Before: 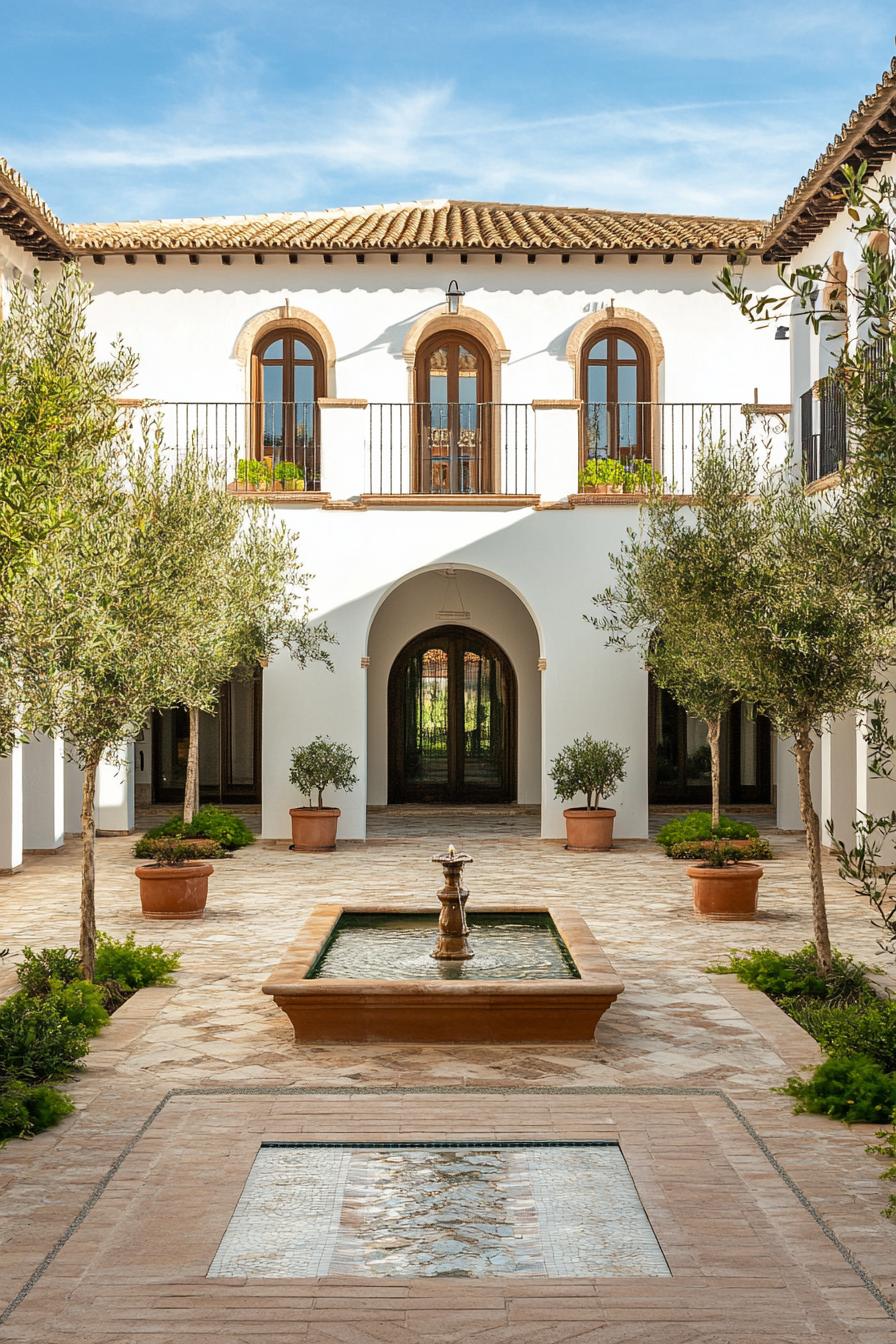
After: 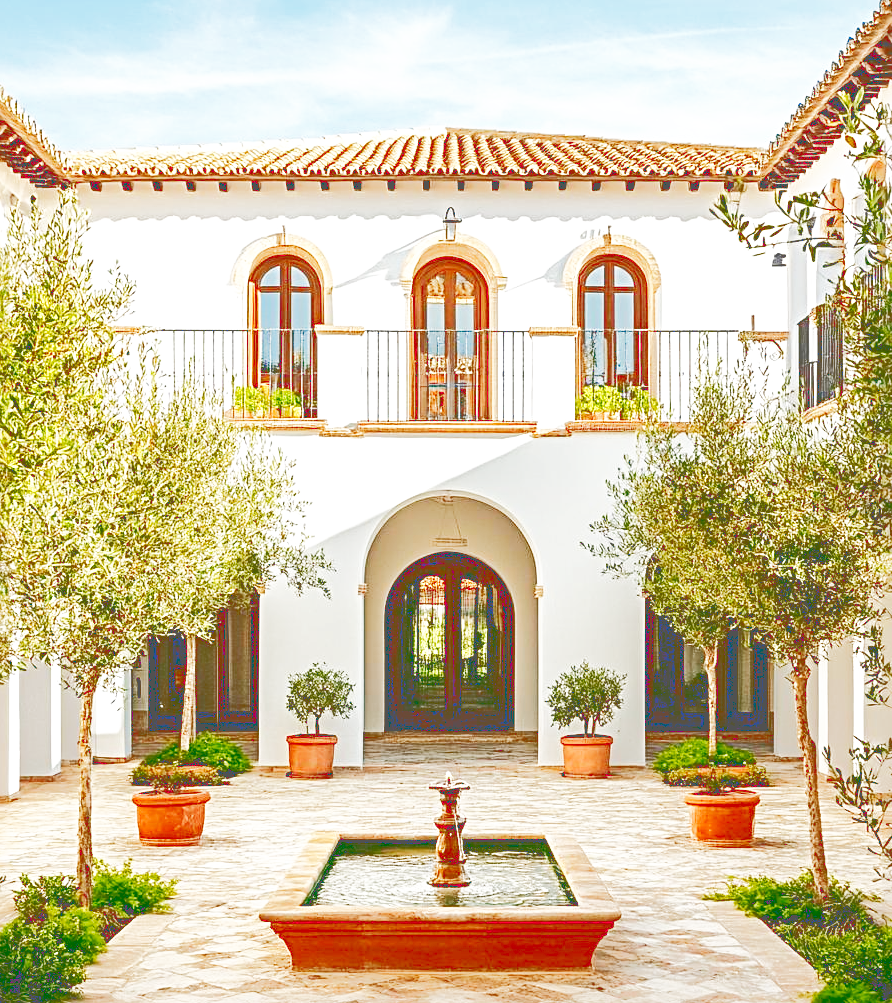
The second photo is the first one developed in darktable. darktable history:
base curve: curves: ch0 [(0, 0.003) (0.001, 0.002) (0.006, 0.004) (0.02, 0.022) (0.048, 0.086) (0.094, 0.234) (0.162, 0.431) (0.258, 0.629) (0.385, 0.8) (0.548, 0.918) (0.751, 0.988) (1, 1)], preserve colors none
crop: left 0.391%, top 5.467%, bottom 19.888%
sharpen: radius 3.998
tone curve: curves: ch0 [(0, 0) (0.003, 0.346) (0.011, 0.346) (0.025, 0.346) (0.044, 0.35) (0.069, 0.354) (0.1, 0.361) (0.136, 0.368) (0.177, 0.381) (0.224, 0.395) (0.277, 0.421) (0.335, 0.458) (0.399, 0.502) (0.468, 0.556) (0.543, 0.617) (0.623, 0.685) (0.709, 0.748) (0.801, 0.814) (0.898, 0.865) (1, 1)], color space Lab, linked channels, preserve colors none
